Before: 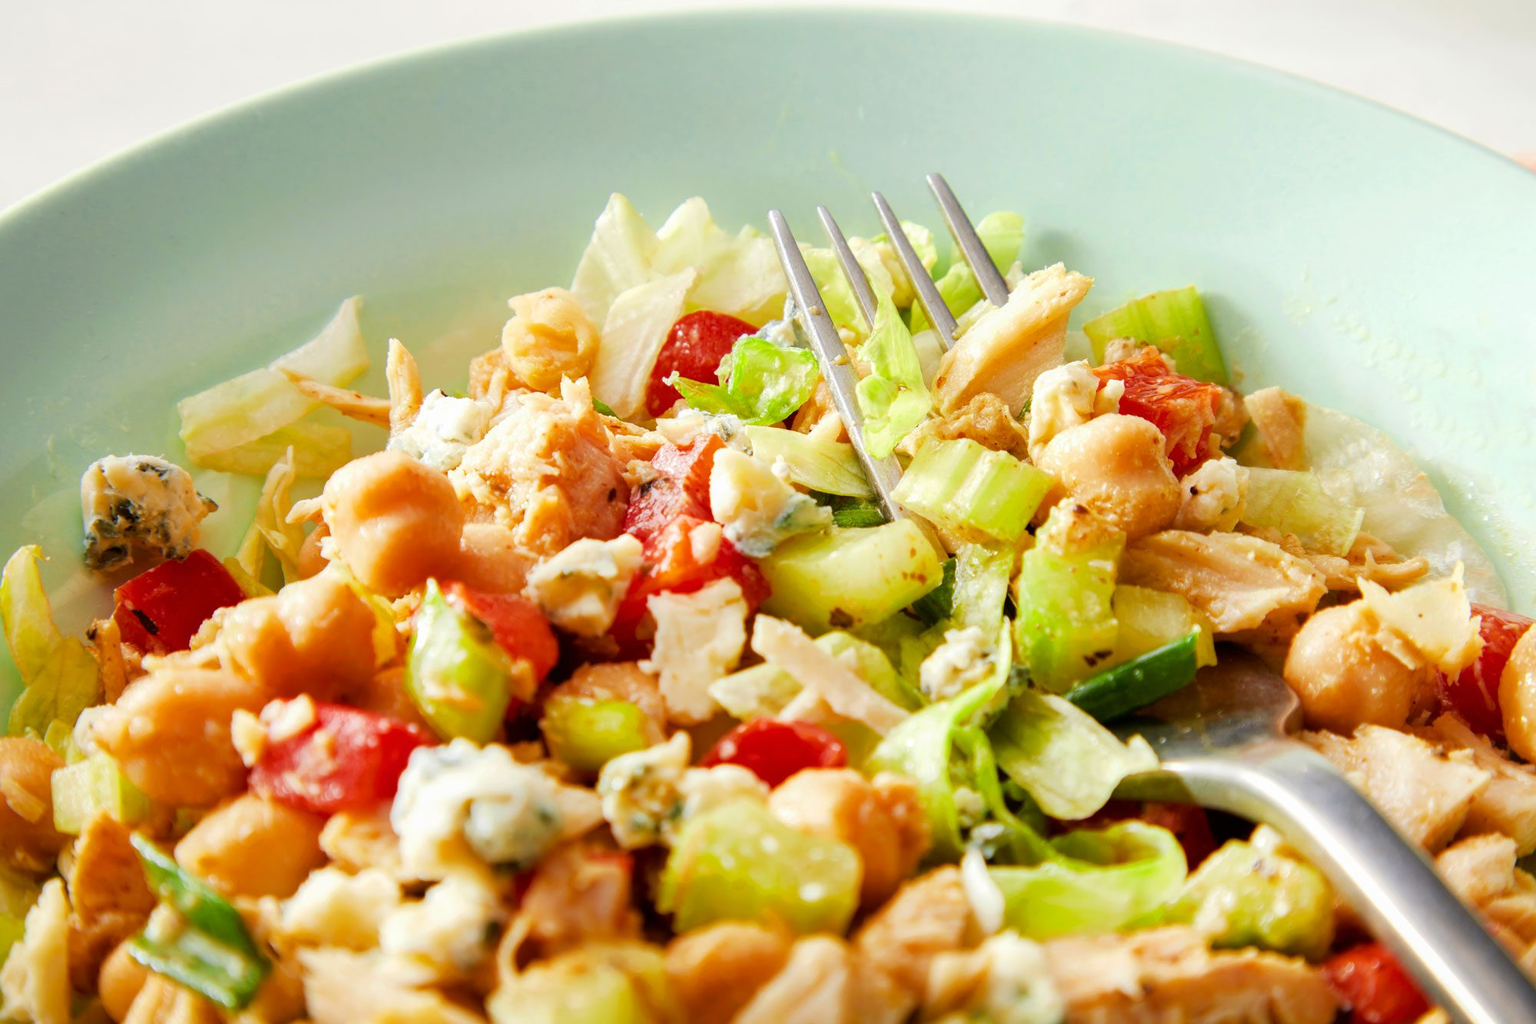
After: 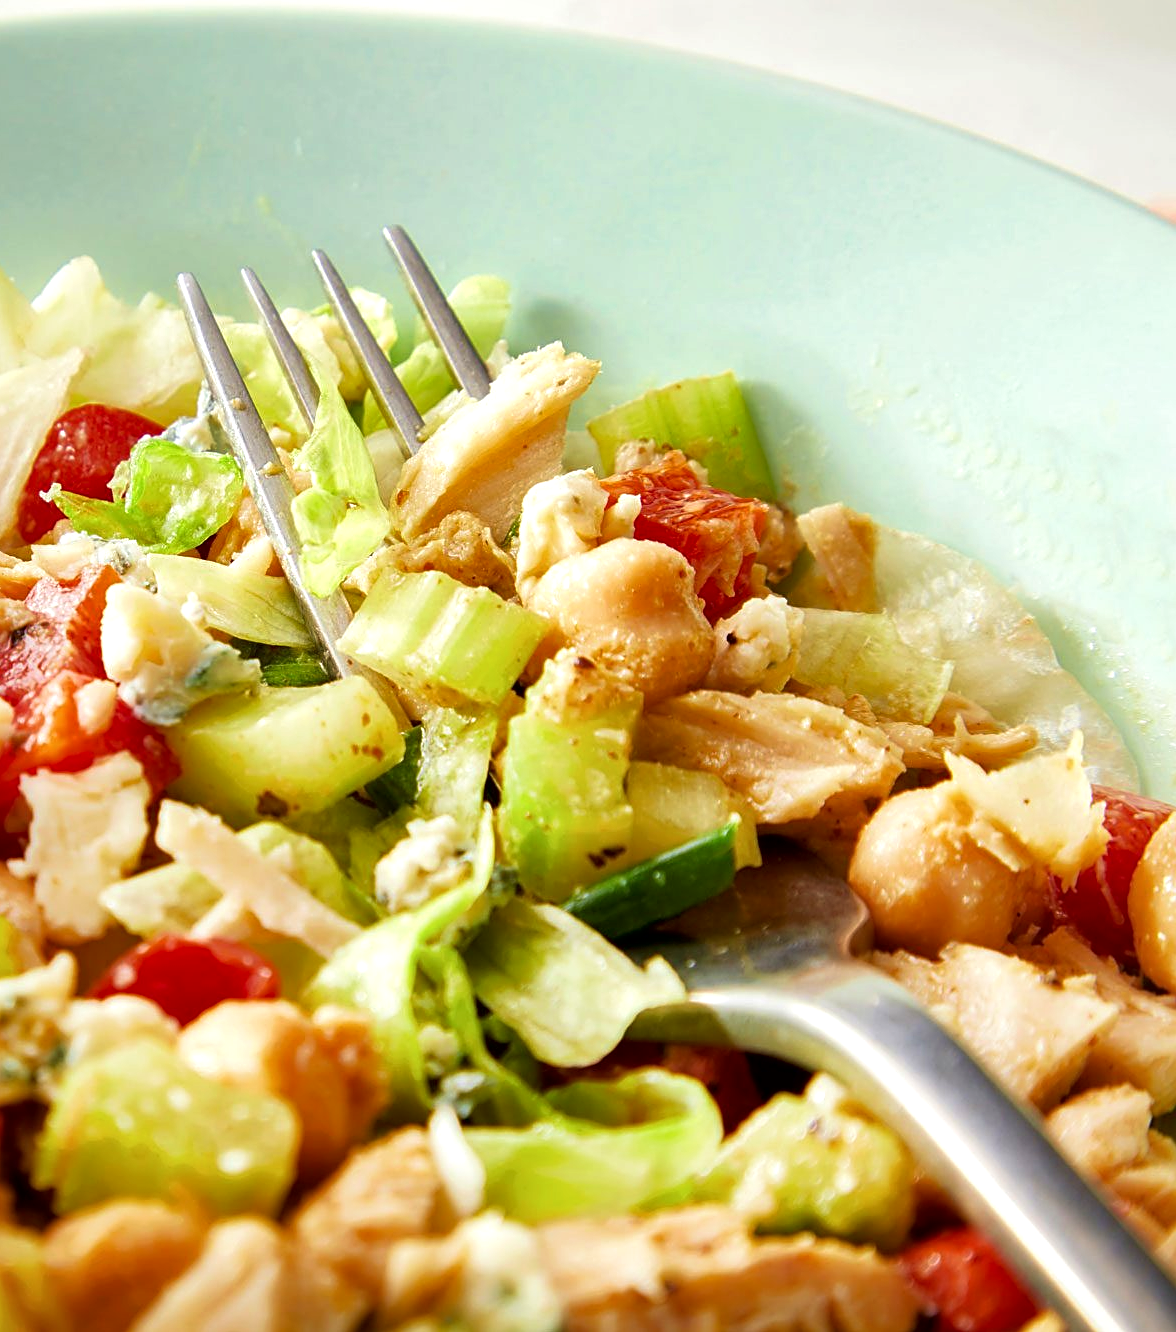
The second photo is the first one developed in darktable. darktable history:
sharpen: on, module defaults
local contrast: mode bilateral grid, contrast 20, coarseness 100, detail 150%, midtone range 0.2
color correction: highlights b* 0.026, saturation 0.982
velvia: on, module defaults
crop: left 41.159%
